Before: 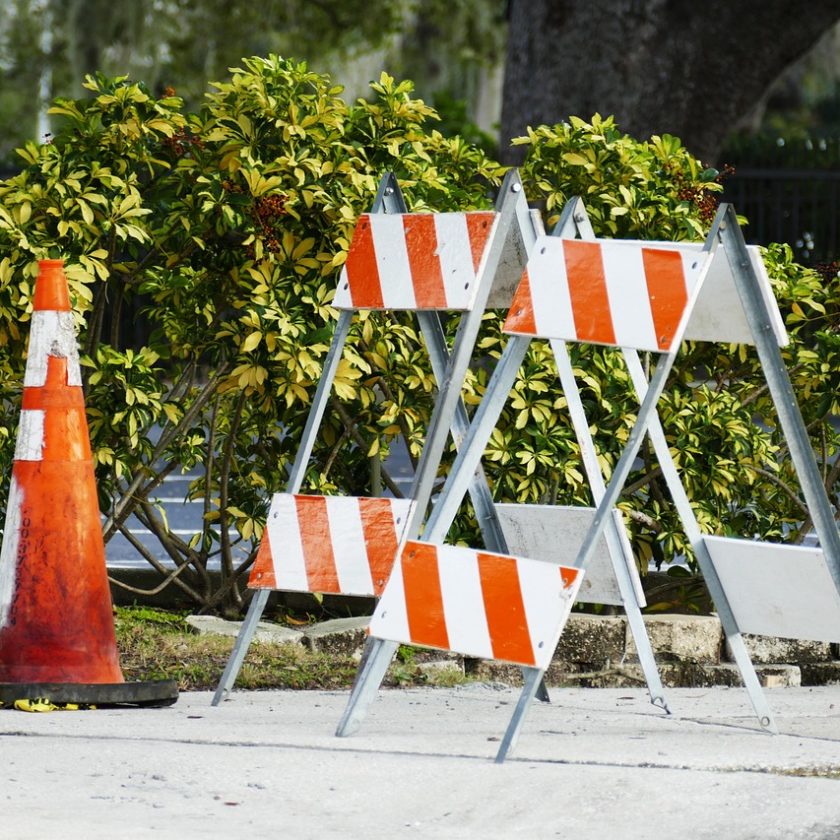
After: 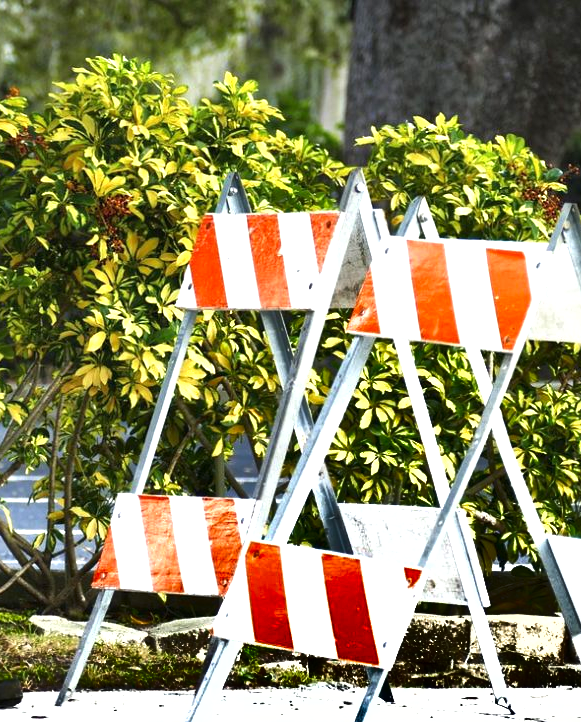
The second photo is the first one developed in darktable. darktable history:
crop: left 18.671%, right 12.058%, bottom 13.977%
shadows and highlights: radius 108.71, shadows 40.5, highlights -72.03, highlights color adjustment 41.48%, low approximation 0.01, soften with gaussian
exposure: black level correction 0, exposure 1 EV, compensate exposure bias true, compensate highlight preservation false
